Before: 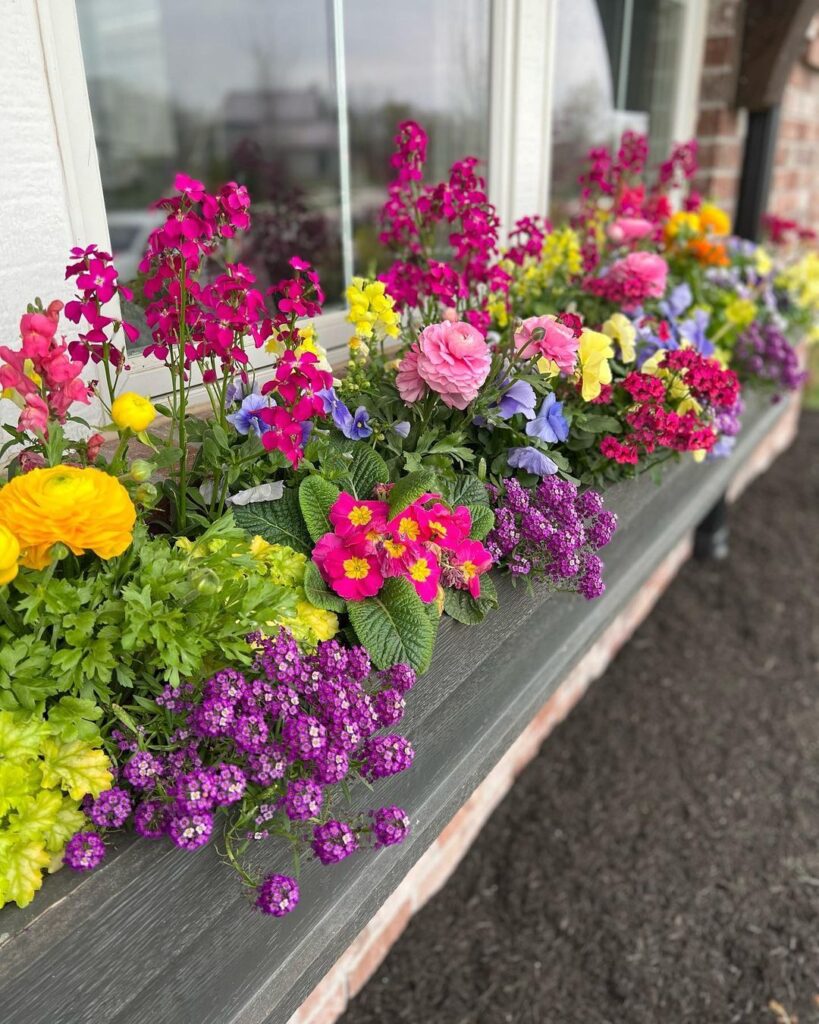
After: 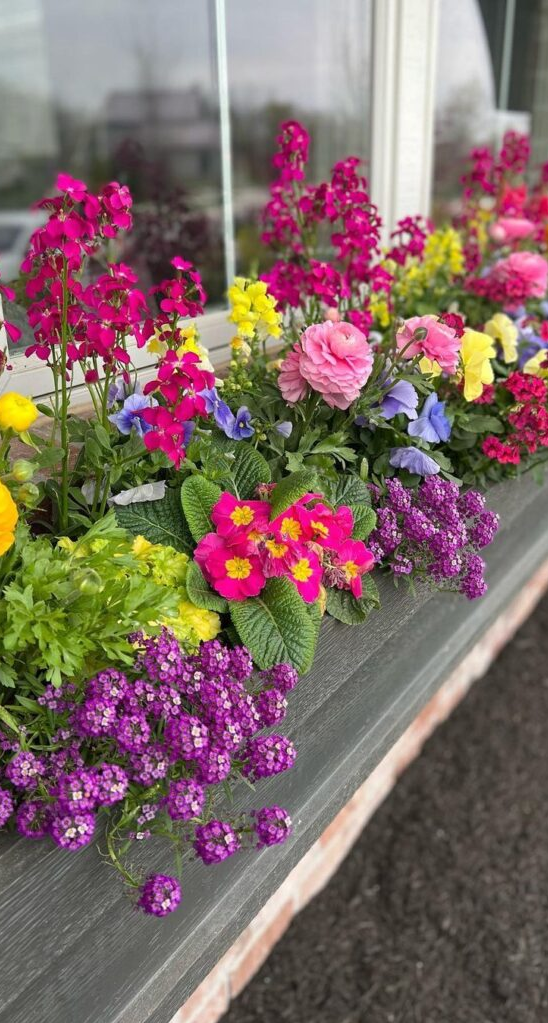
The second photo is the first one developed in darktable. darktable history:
crop and rotate: left 14.422%, right 18.601%
